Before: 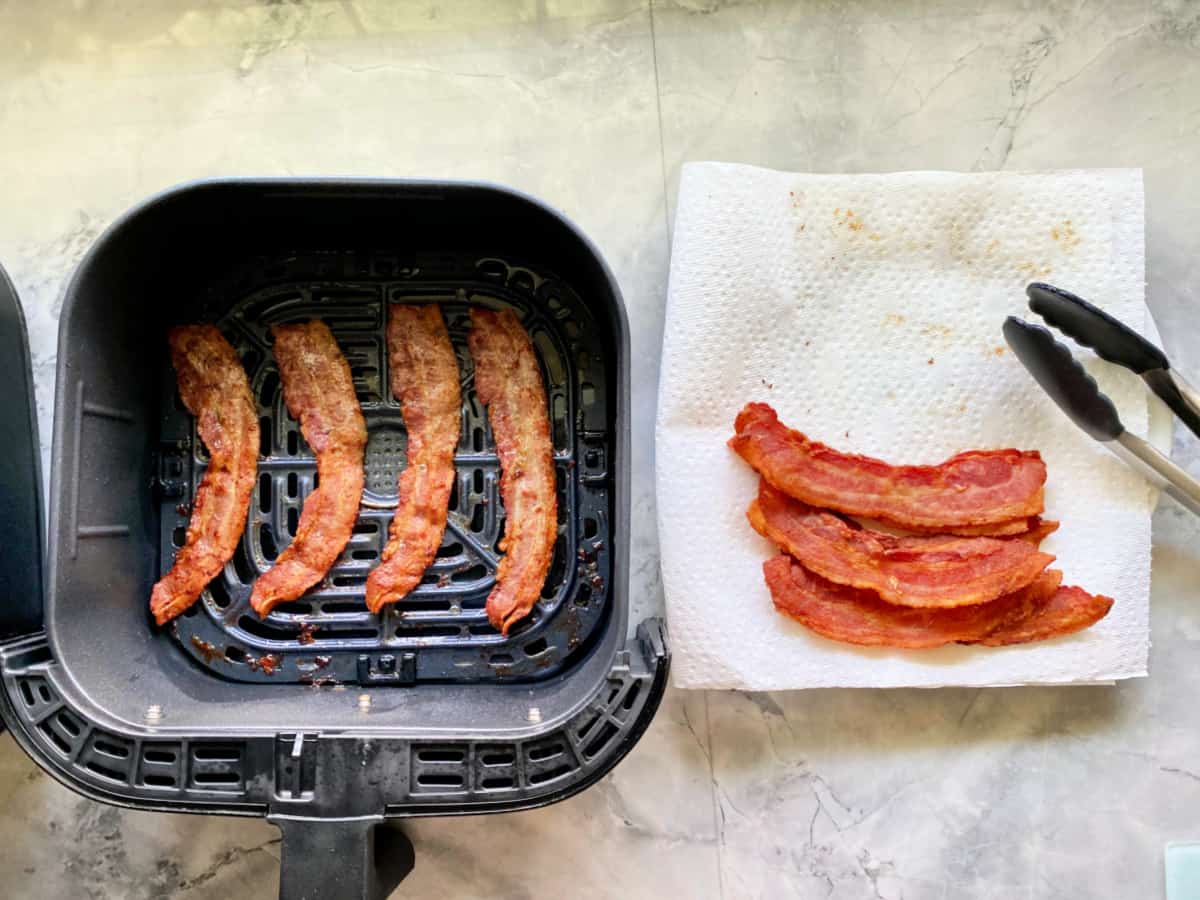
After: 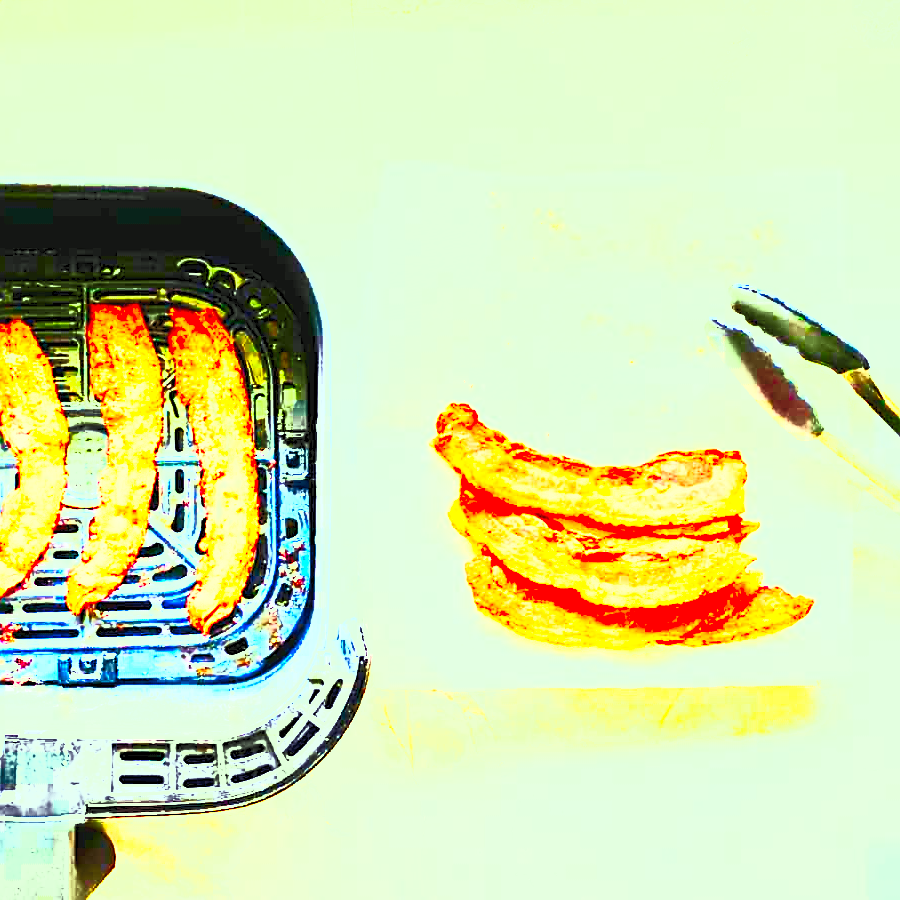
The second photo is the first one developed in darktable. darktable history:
sharpen: on, module defaults
shadows and highlights: shadows 1.73, highlights 39.53
crop and rotate: left 24.945%
exposure: black level correction 0, exposure 1.386 EV, compensate highlight preservation false
base curve: curves: ch0 [(0, 0) (0.018, 0.026) (0.143, 0.37) (0.33, 0.731) (0.458, 0.853) (0.735, 0.965) (0.905, 0.986) (1, 1)], preserve colors none
contrast brightness saturation: contrast 0.983, brightness 0.985, saturation 0.989
color correction: highlights a* -11.17, highlights b* 9.93, saturation 1.71
